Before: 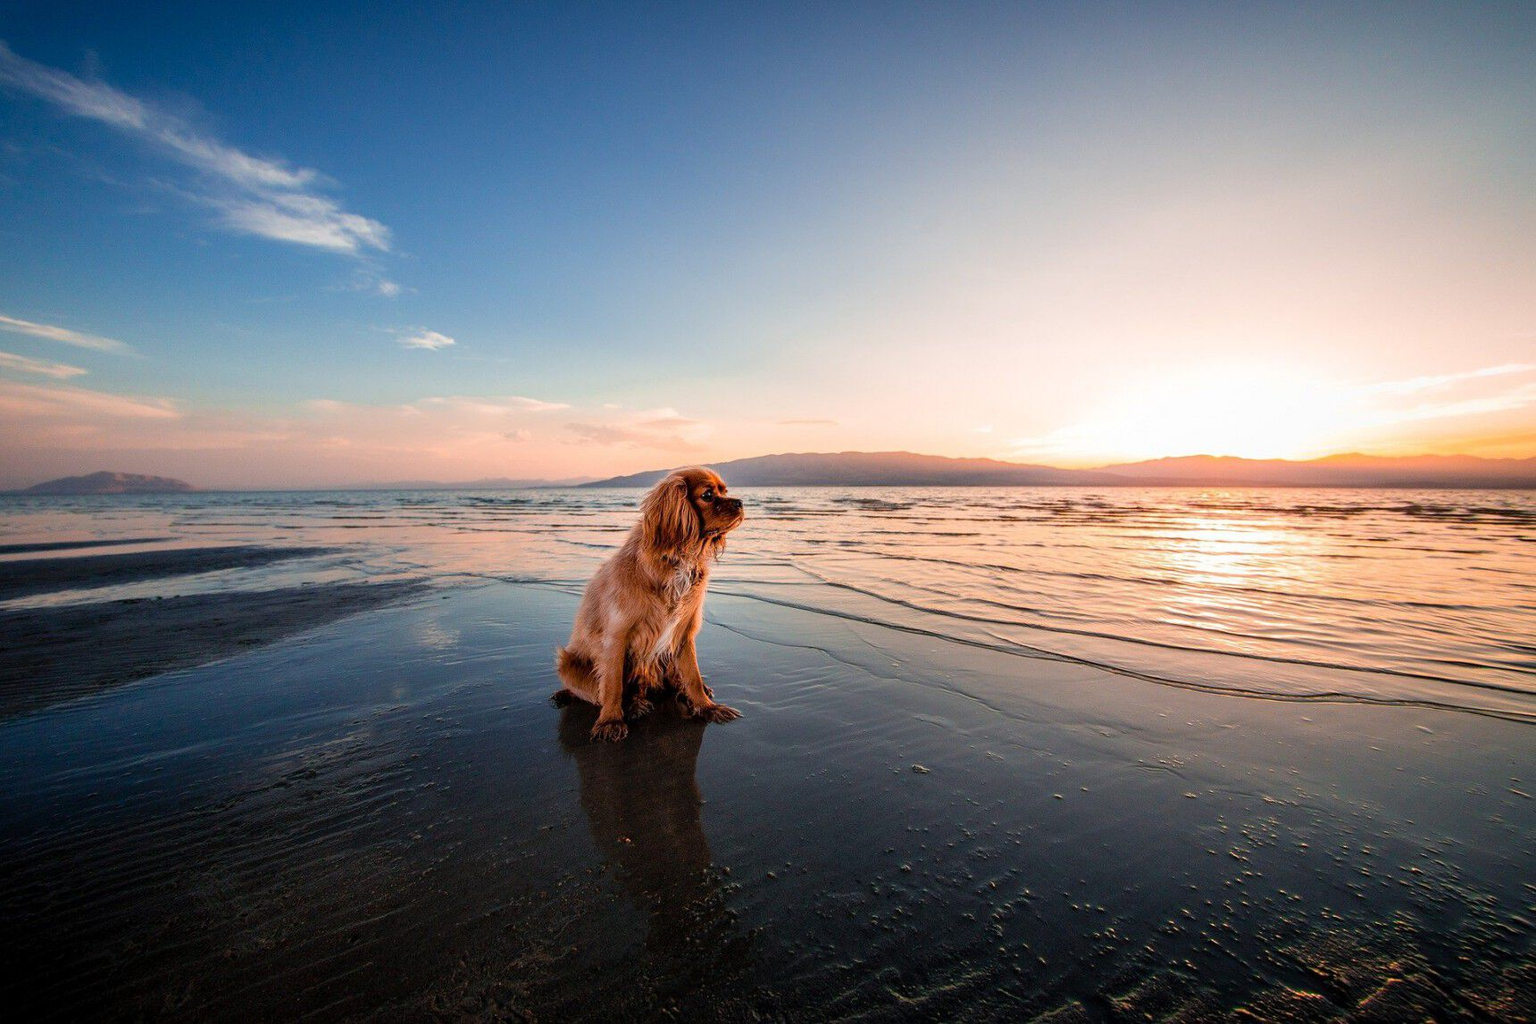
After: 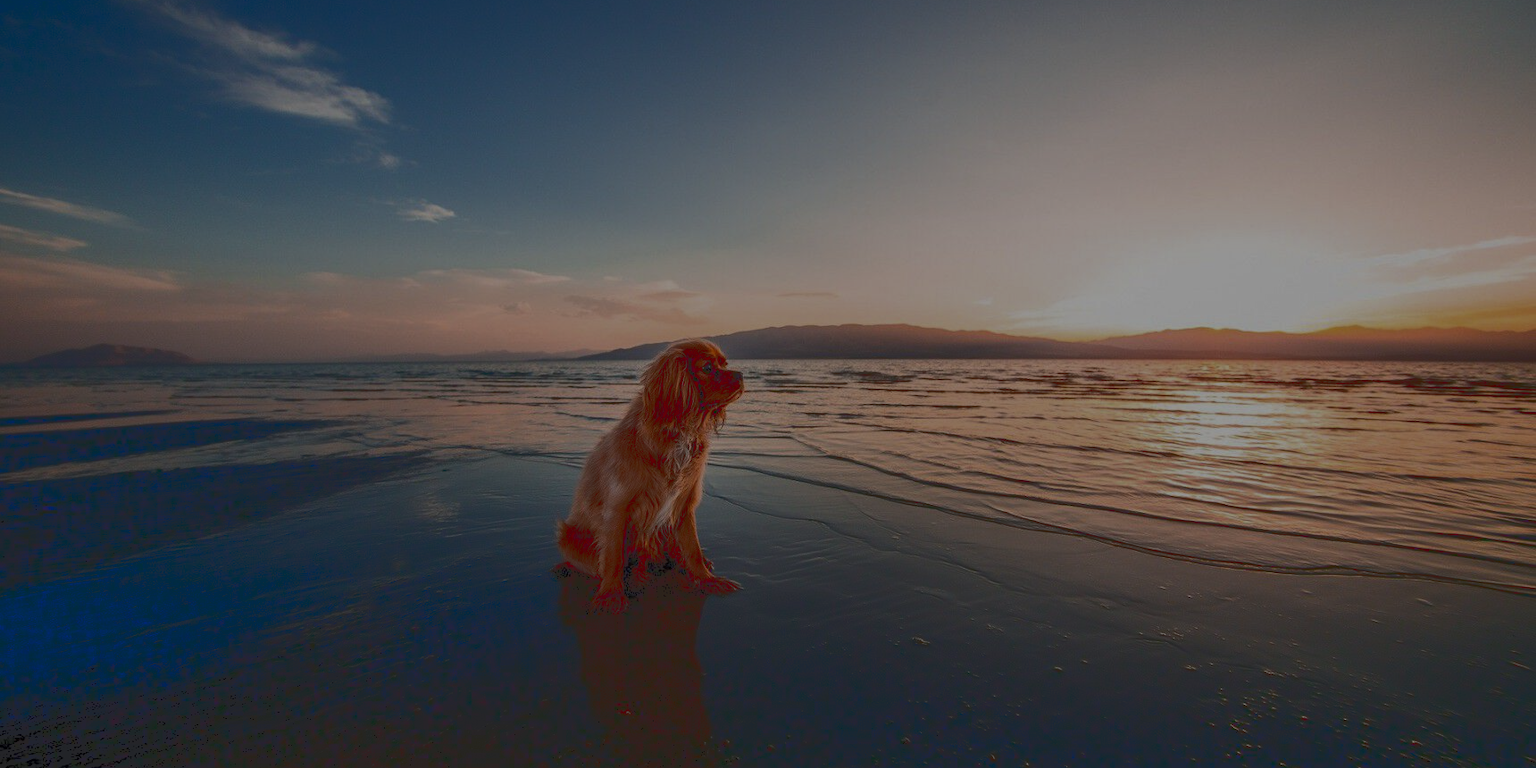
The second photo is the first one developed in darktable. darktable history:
crop and rotate: top 12.549%, bottom 12.311%
exposure: exposure -2.057 EV, compensate exposure bias true, compensate highlight preservation false
tone curve: curves: ch0 [(0, 0) (0.003, 0.142) (0.011, 0.142) (0.025, 0.147) (0.044, 0.147) (0.069, 0.152) (0.1, 0.16) (0.136, 0.172) (0.177, 0.193) (0.224, 0.221) (0.277, 0.264) (0.335, 0.322) (0.399, 0.399) (0.468, 0.49) (0.543, 0.593) (0.623, 0.723) (0.709, 0.841) (0.801, 0.925) (0.898, 0.976) (1, 1)], color space Lab, linked channels, preserve colors none
